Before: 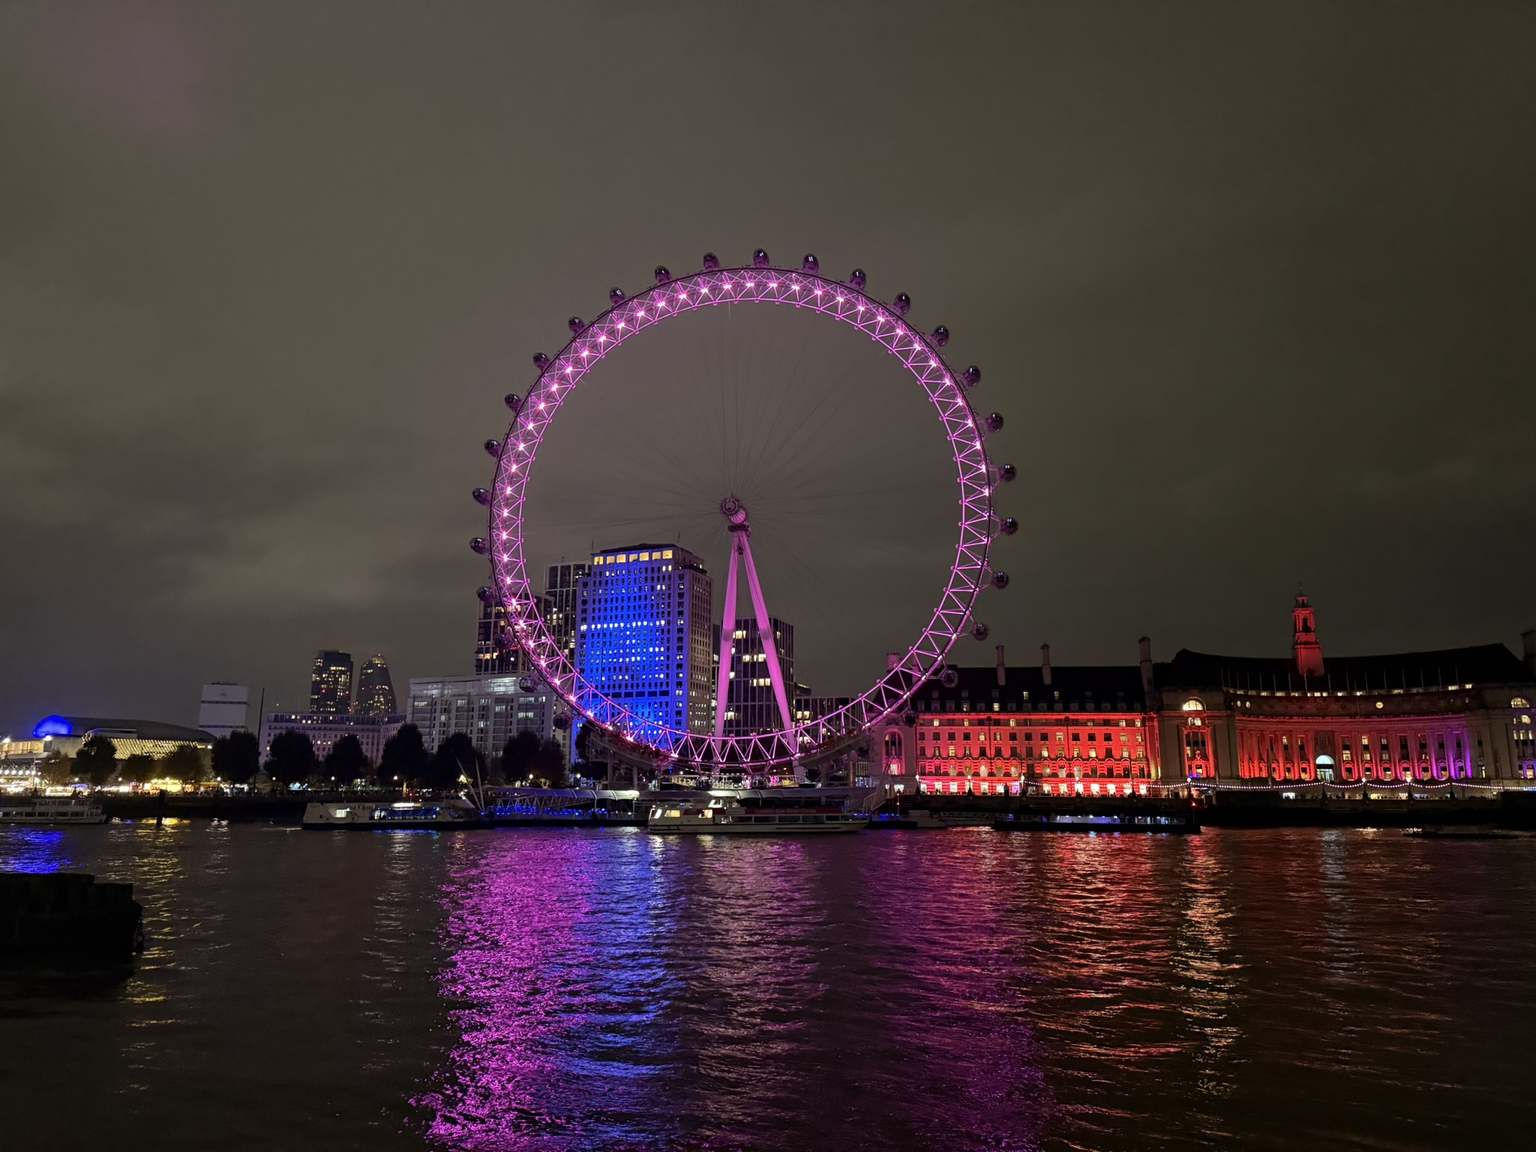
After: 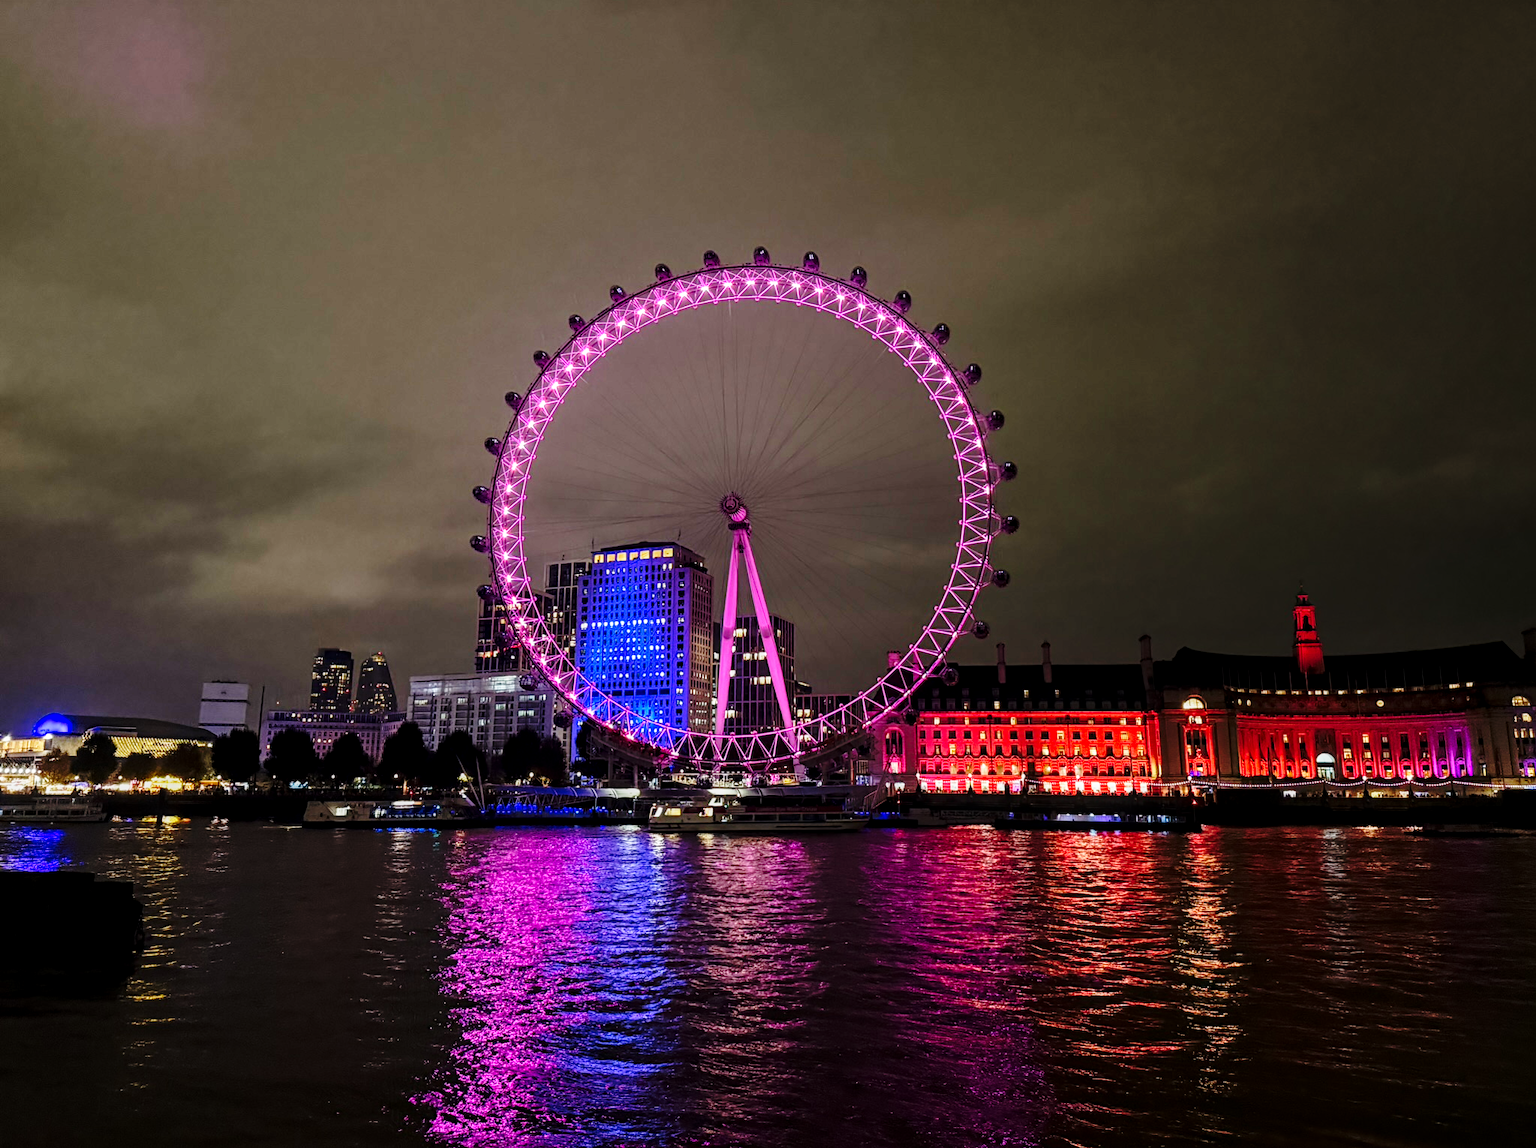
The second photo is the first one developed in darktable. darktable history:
base curve: curves: ch0 [(0, 0) (0.04, 0.03) (0.133, 0.232) (0.448, 0.748) (0.843, 0.968) (1, 1)], preserve colors none
crop: top 0.237%, bottom 0.11%
local contrast: on, module defaults
